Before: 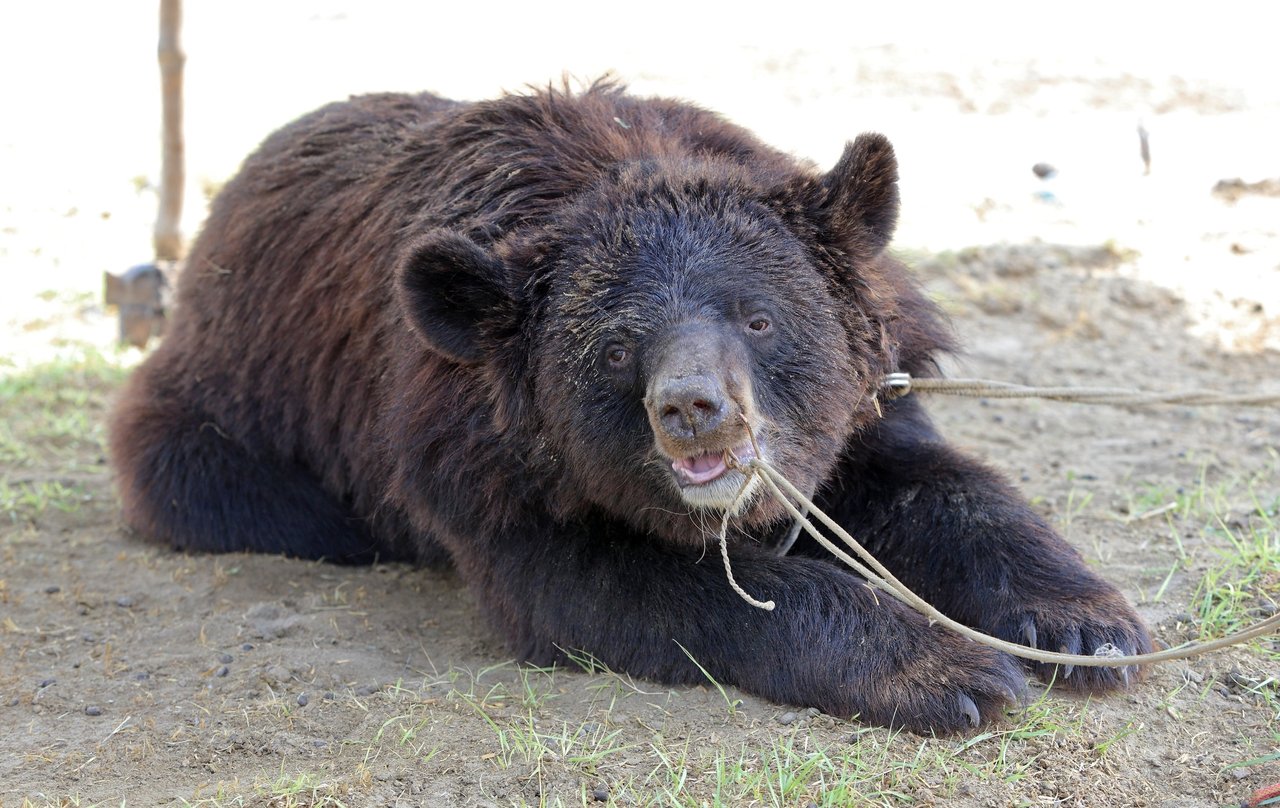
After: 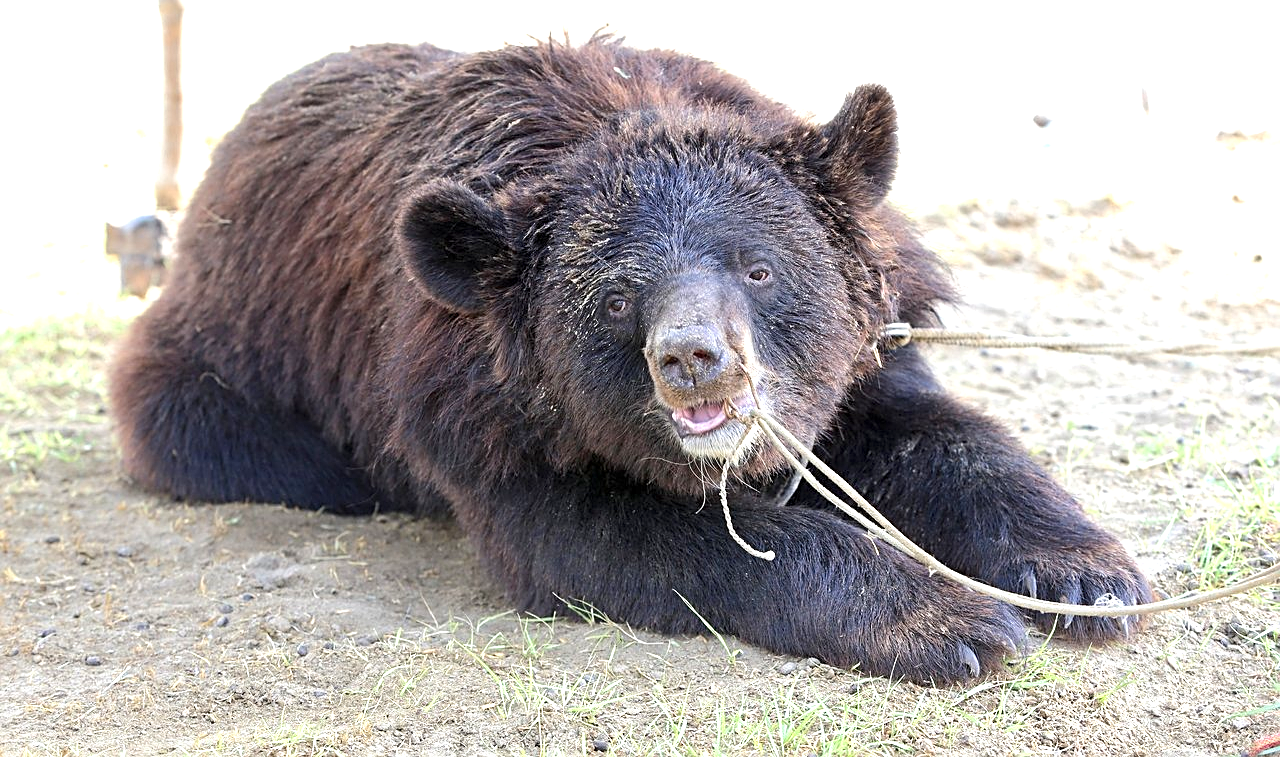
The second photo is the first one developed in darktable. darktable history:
exposure: exposure 0.921 EV, compensate highlight preservation false
crop and rotate: top 6.25%
sharpen: on, module defaults
